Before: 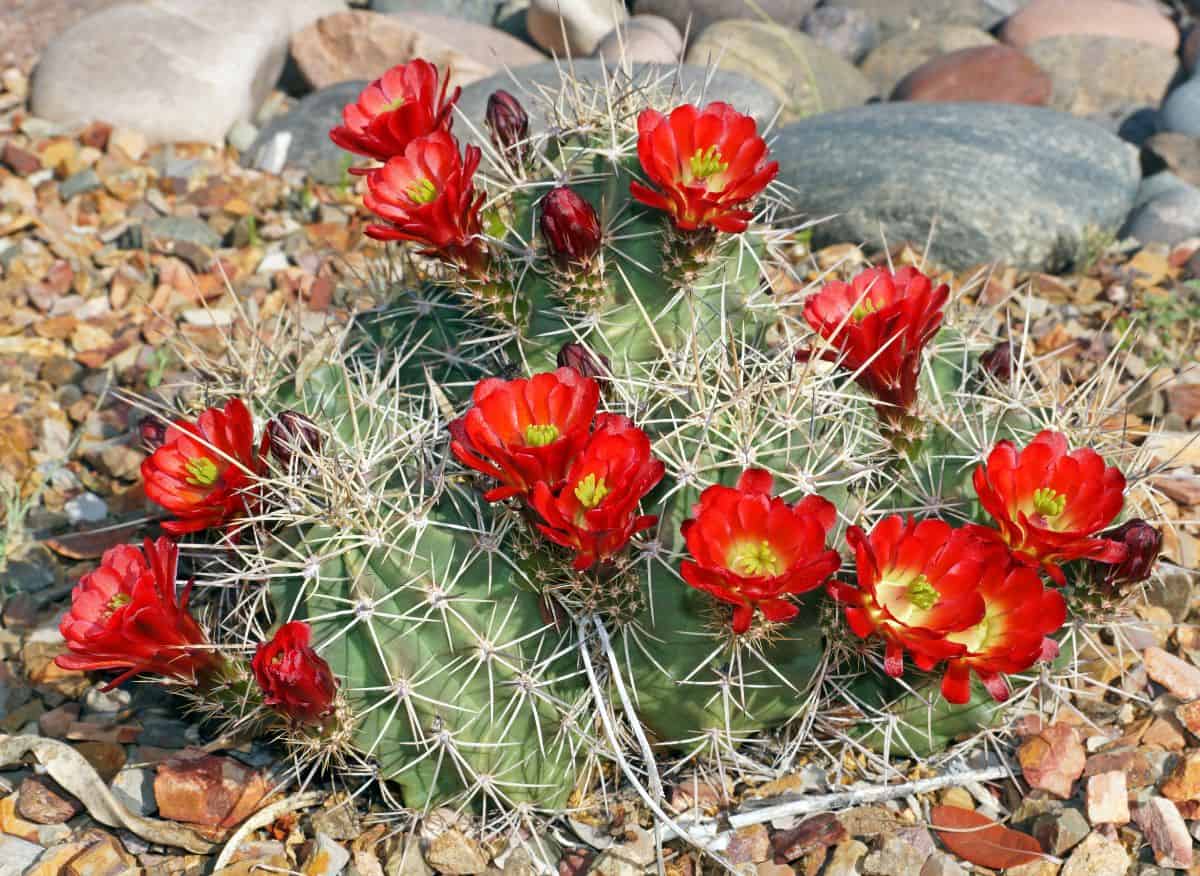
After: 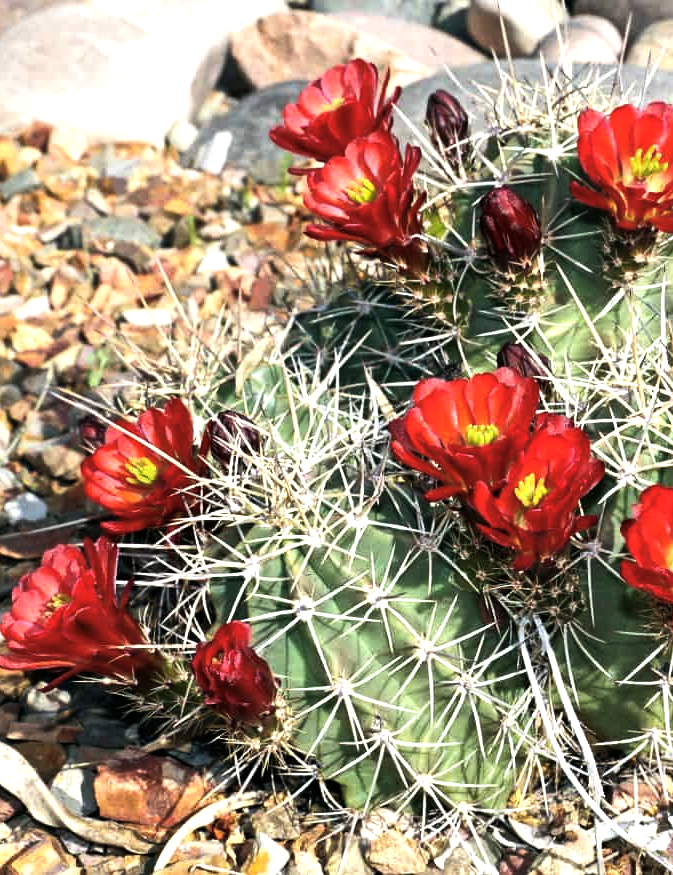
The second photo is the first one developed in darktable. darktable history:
crop: left 5.023%, right 38.84%
color balance rgb: perceptual saturation grading › global saturation 0.72%, perceptual brilliance grading › highlights 3.351%, perceptual brilliance grading › mid-tones -18.032%, perceptual brilliance grading › shadows -40.722%
tone equalizer: -8 EV -0.785 EV, -7 EV -0.712 EV, -6 EV -0.636 EV, -5 EV -0.39 EV, -3 EV 0.395 EV, -2 EV 0.6 EV, -1 EV 0.685 EV, +0 EV 0.762 EV, mask exposure compensation -0.515 EV
